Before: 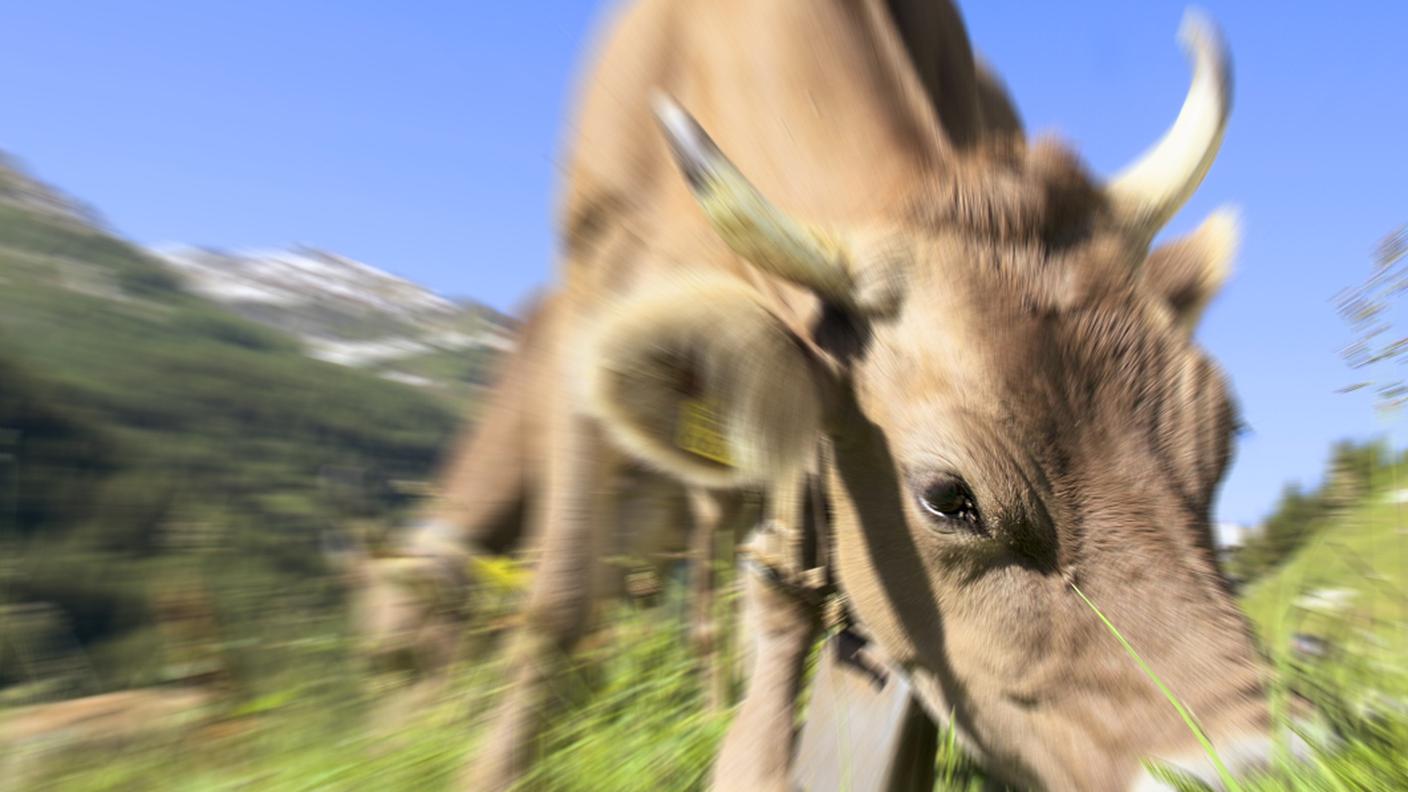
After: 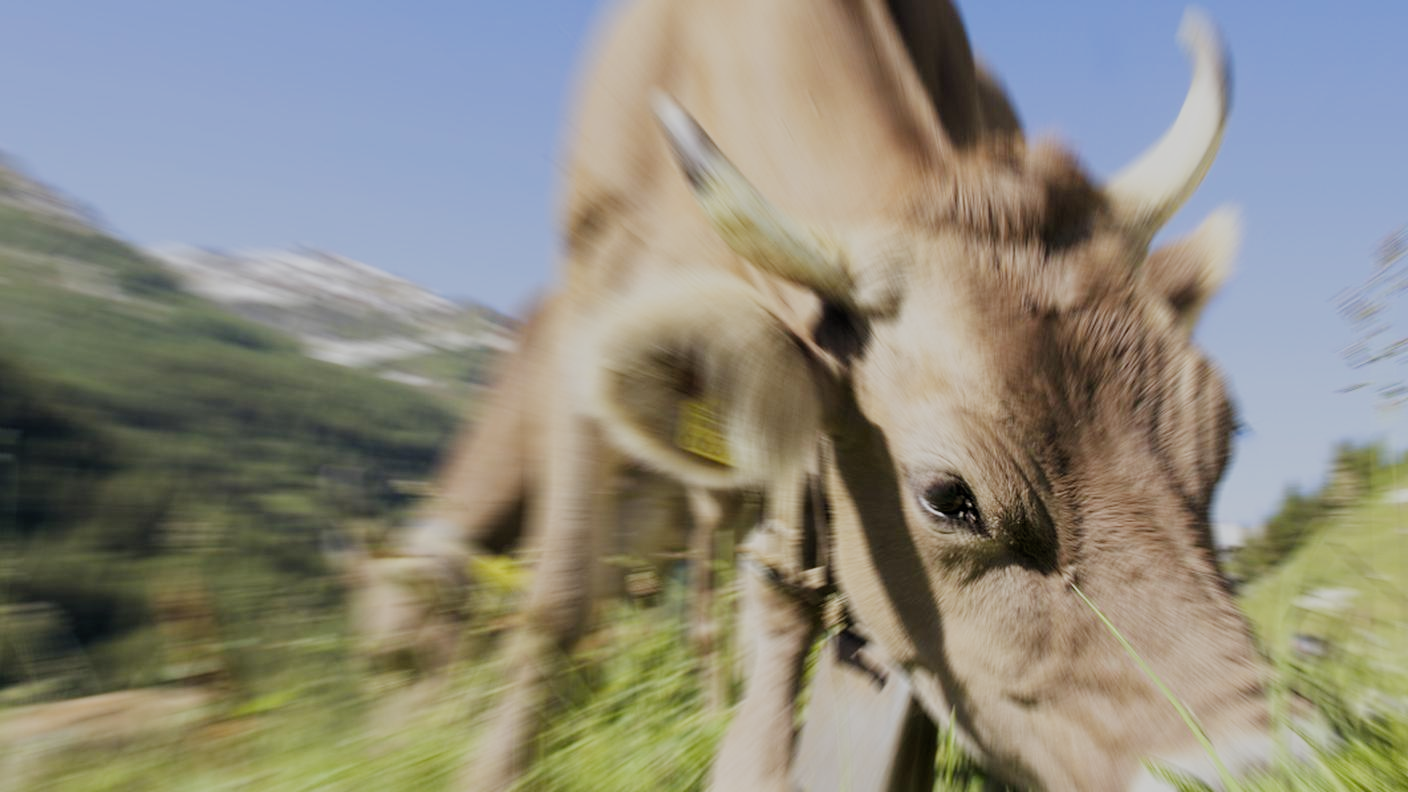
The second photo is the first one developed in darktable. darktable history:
filmic rgb: black relative exposure -7.65 EV, white relative exposure 4.56 EV, hardness 3.61, preserve chrominance no, color science v5 (2021), contrast in shadows safe, contrast in highlights safe
